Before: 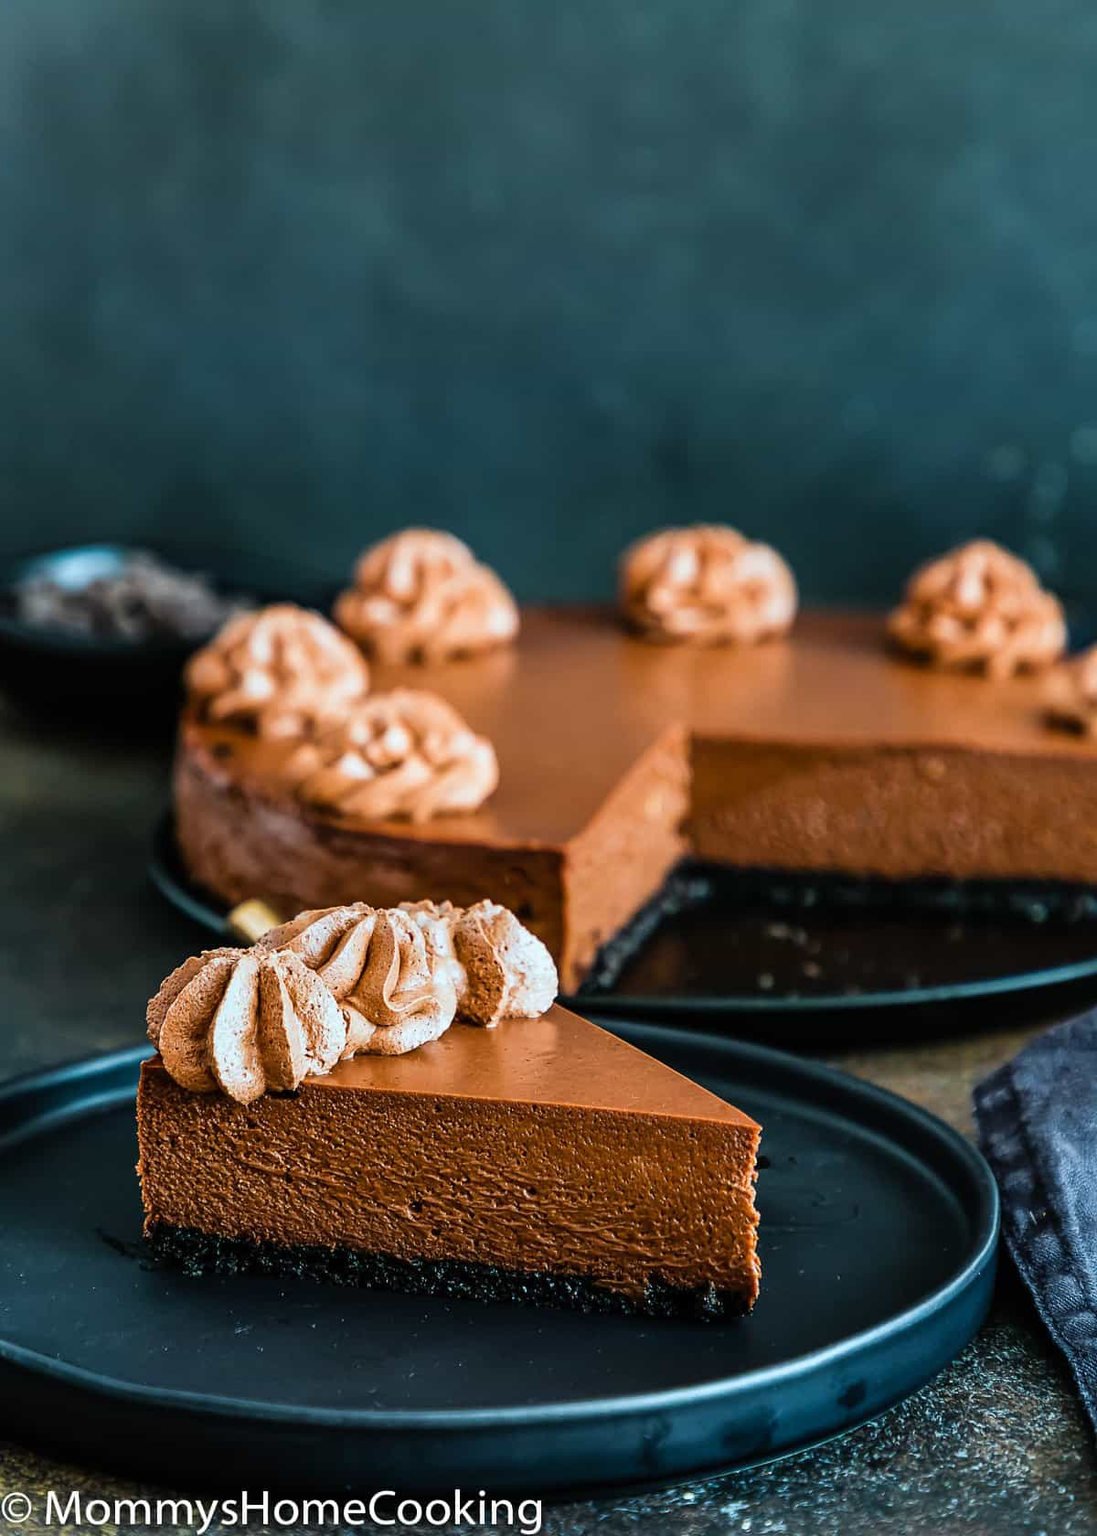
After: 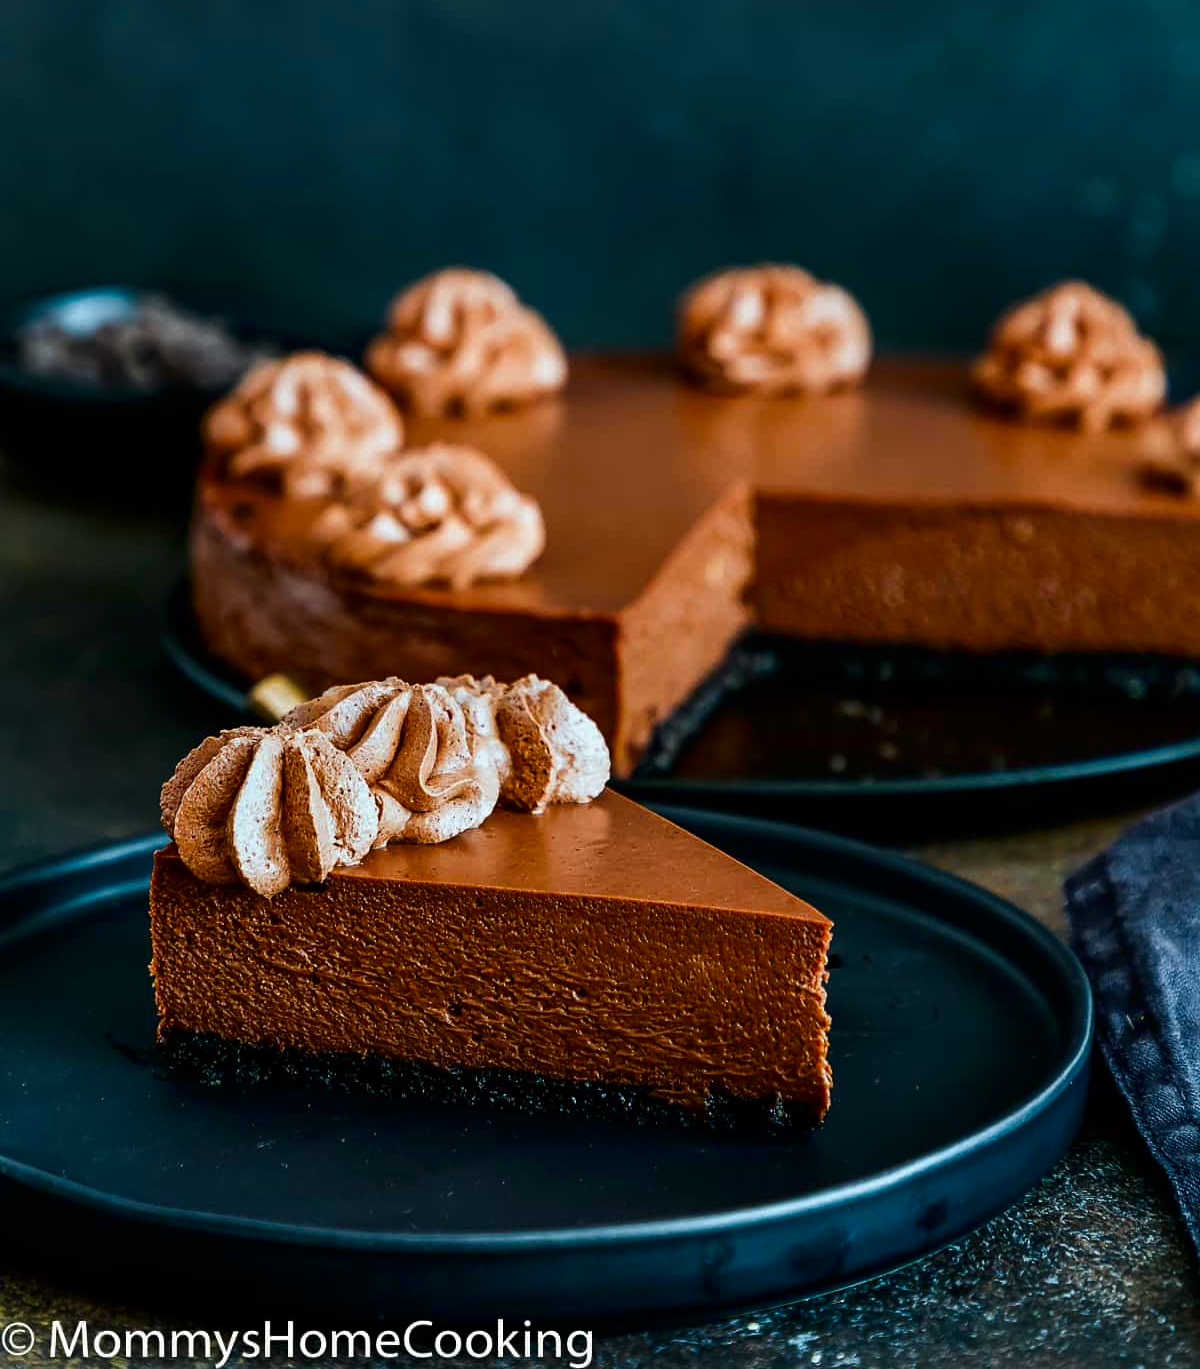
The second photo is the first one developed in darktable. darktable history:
crop and rotate: top 18.507%
contrast brightness saturation: brightness -0.2, saturation 0.08
